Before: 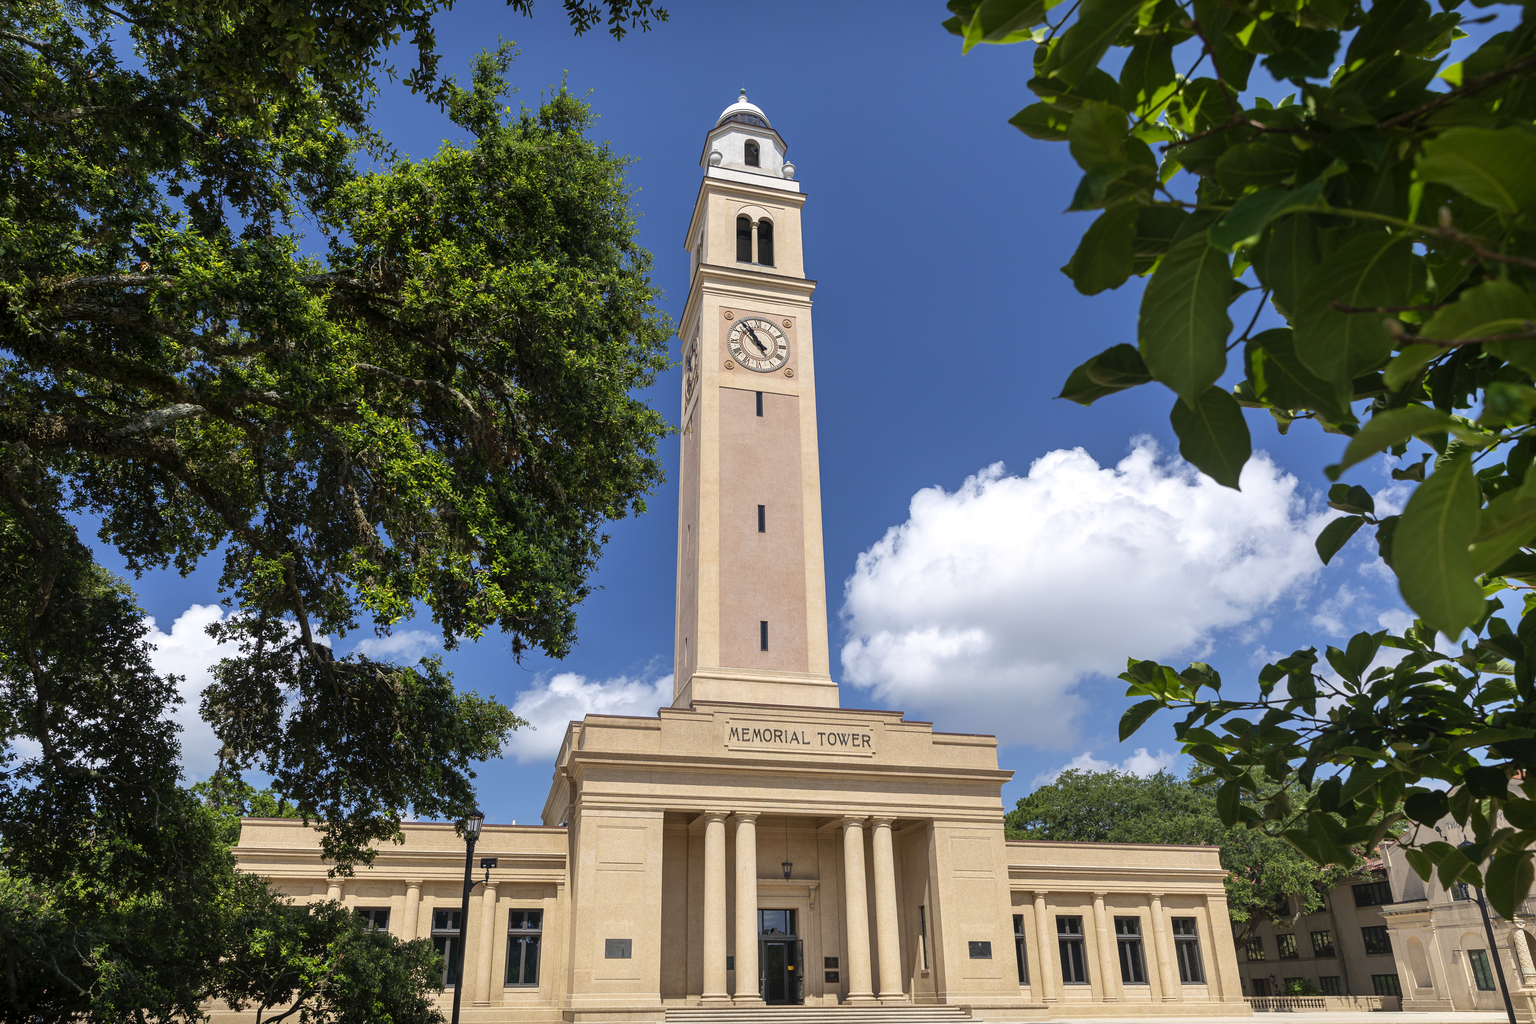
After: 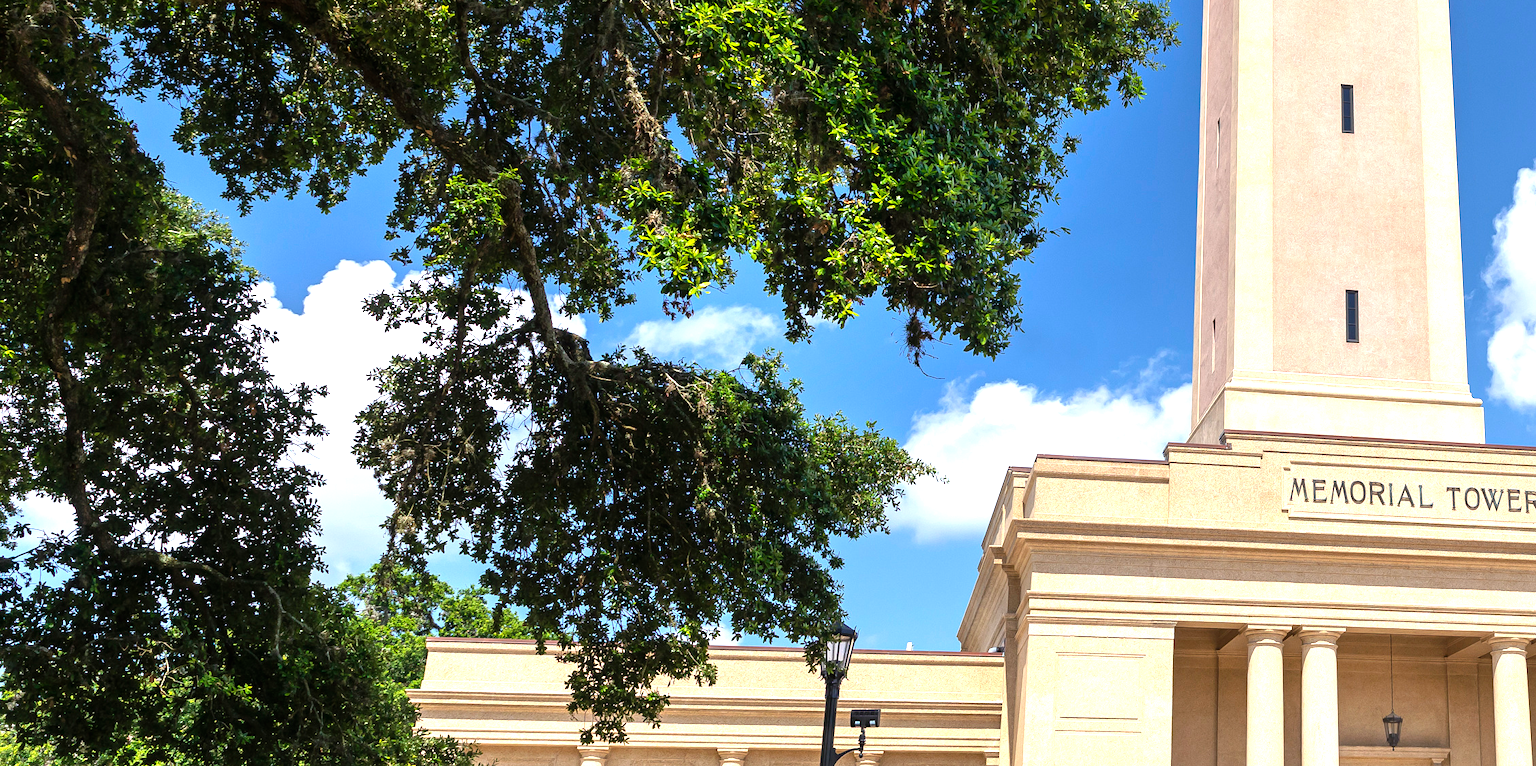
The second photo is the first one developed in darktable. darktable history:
exposure: black level correction 0, exposure 0.69 EV, compensate exposure bias true, compensate highlight preservation false
crop: top 44.689%, right 43.459%, bottom 12.959%
